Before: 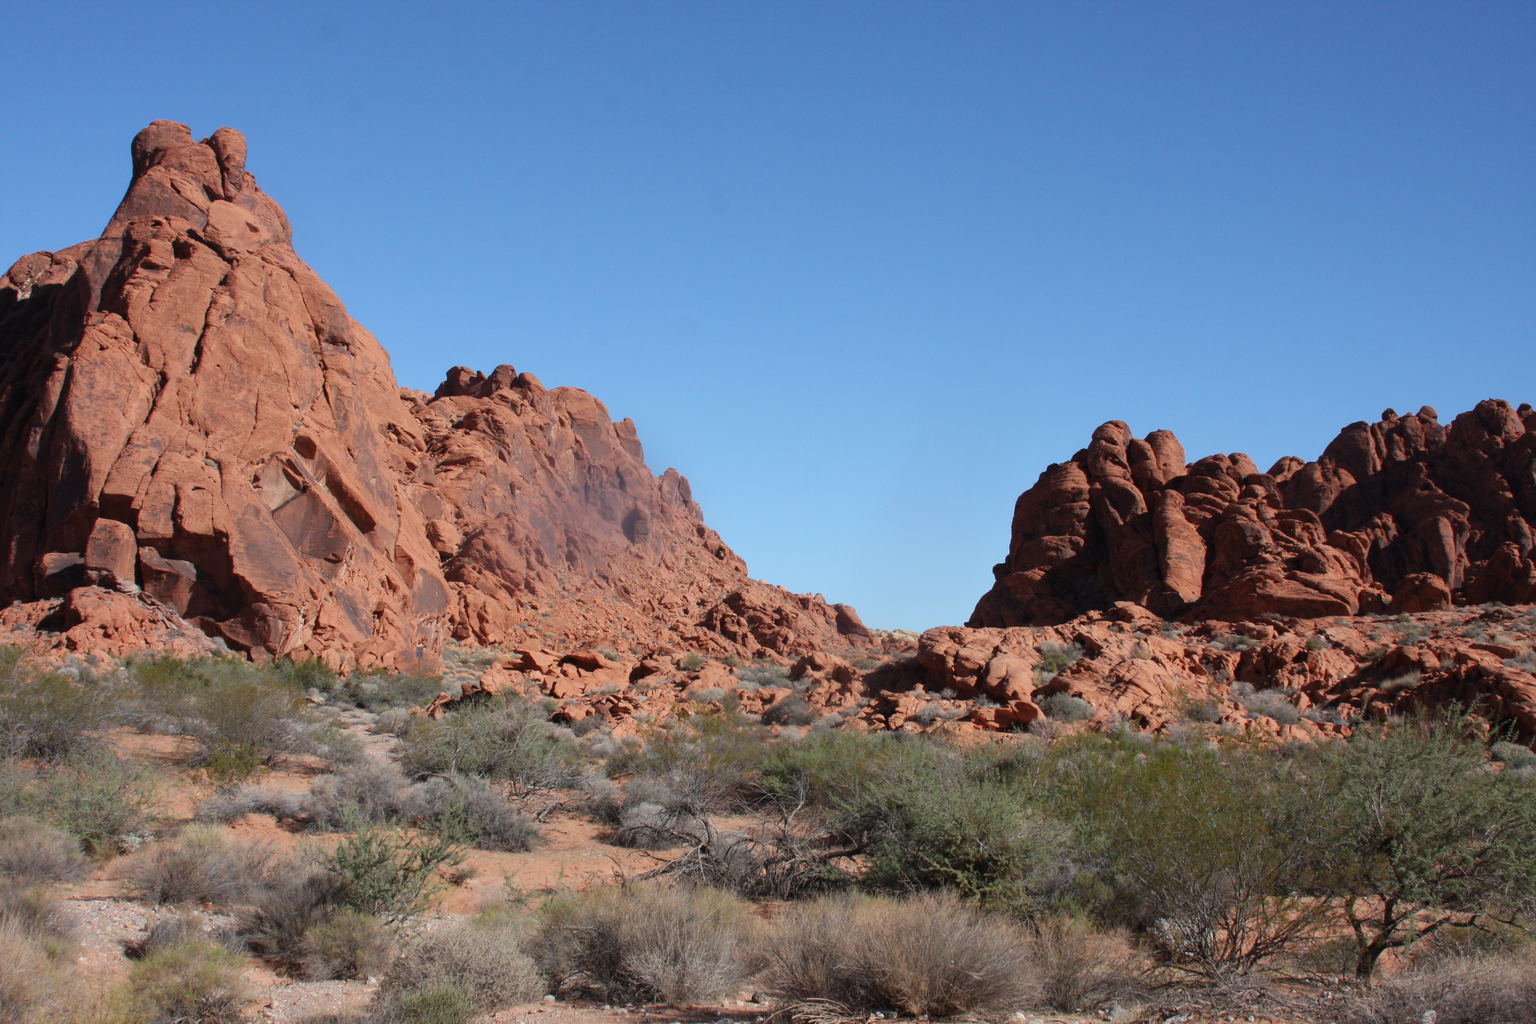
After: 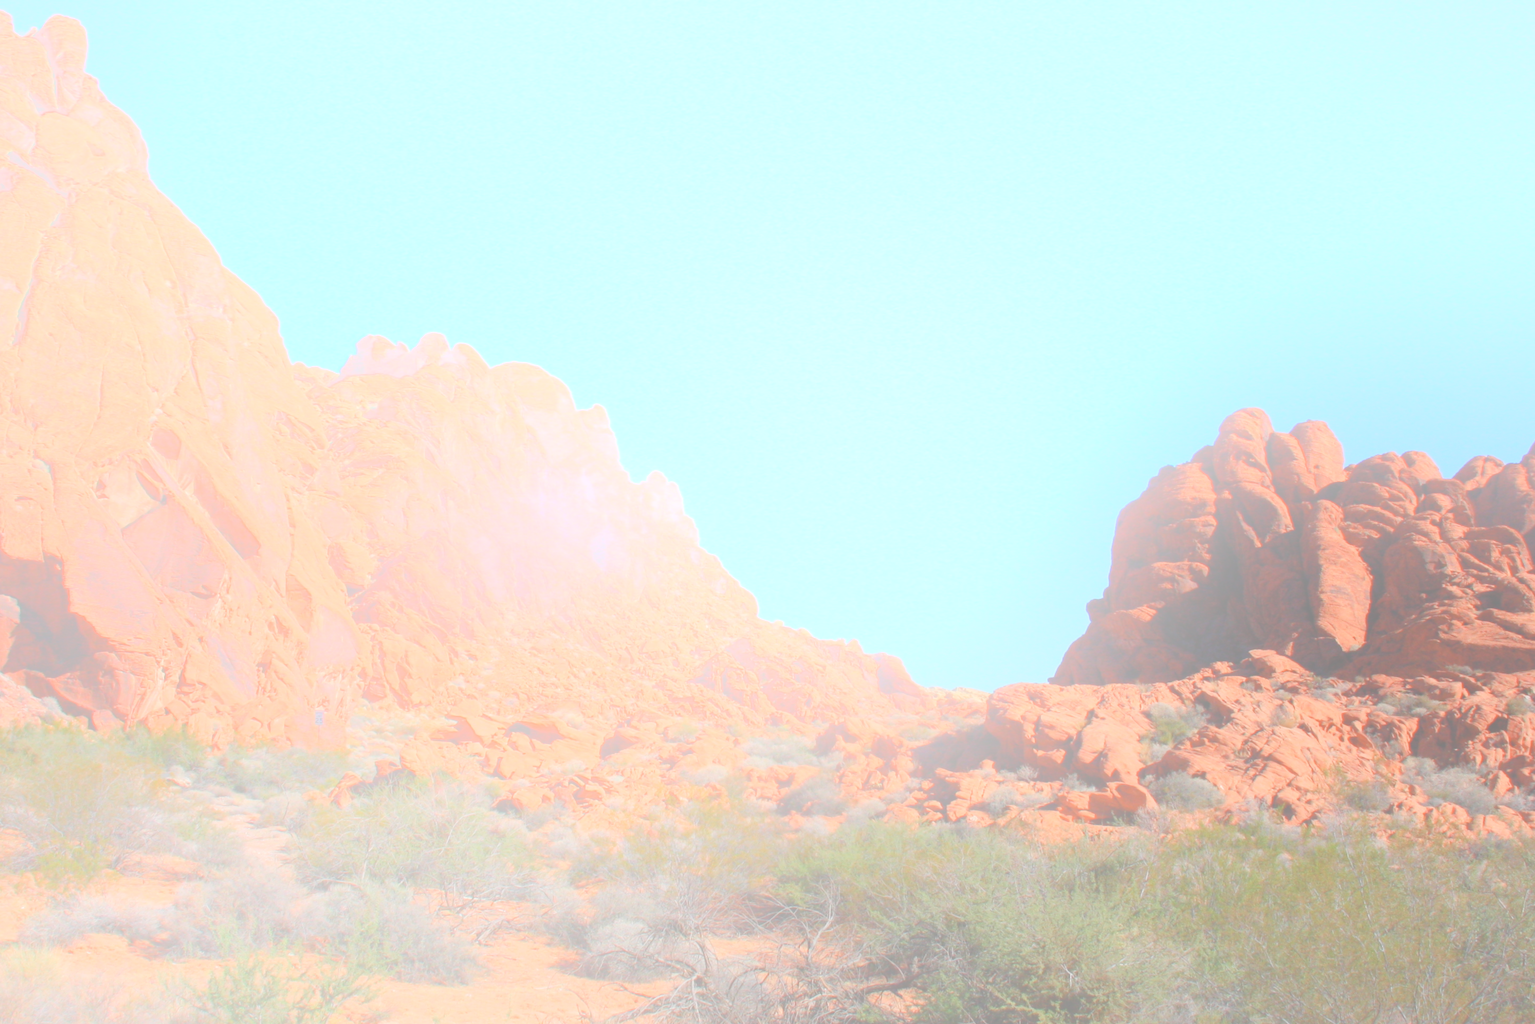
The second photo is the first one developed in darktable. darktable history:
rotate and perspective: automatic cropping original format, crop left 0, crop top 0
bloom: size 70%, threshold 25%, strength 70%
crop and rotate: left 11.831%, top 11.346%, right 13.429%, bottom 13.899%
